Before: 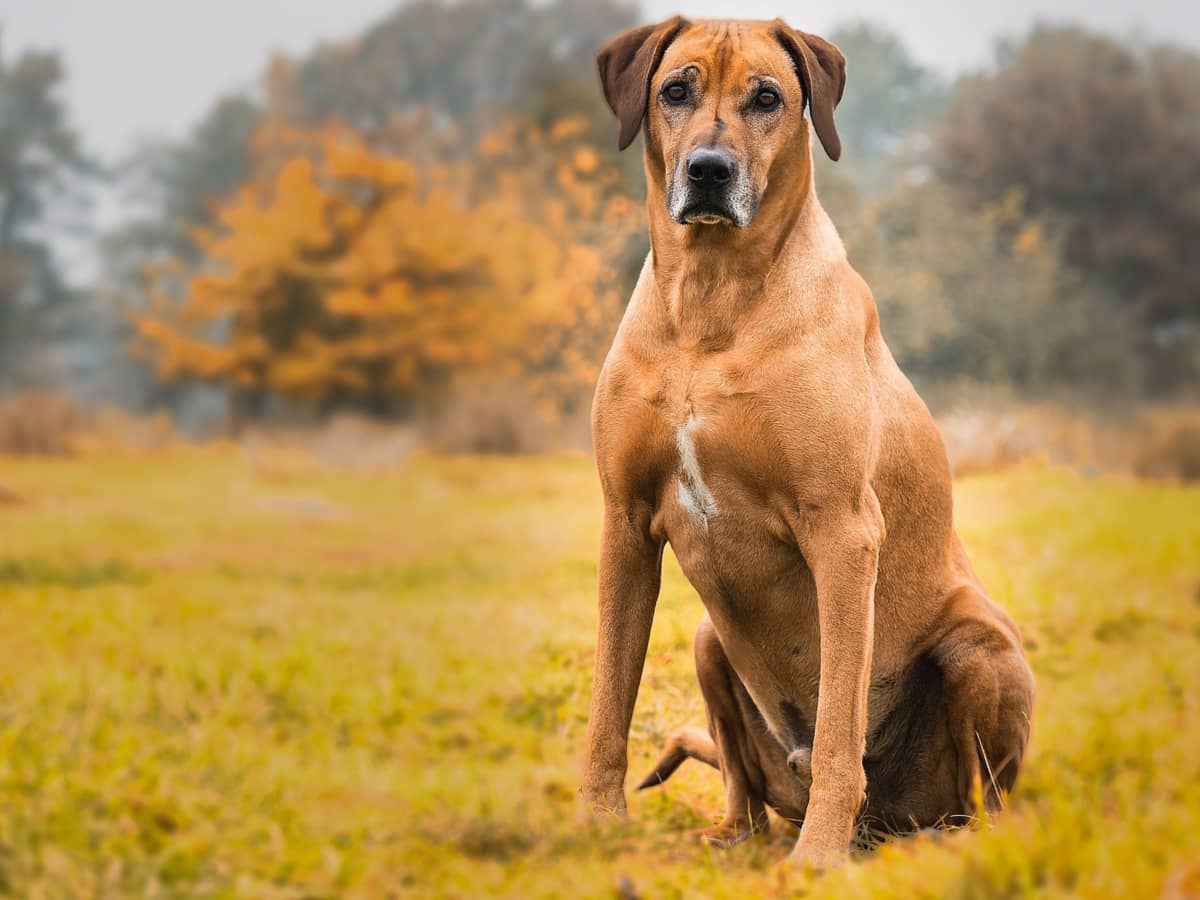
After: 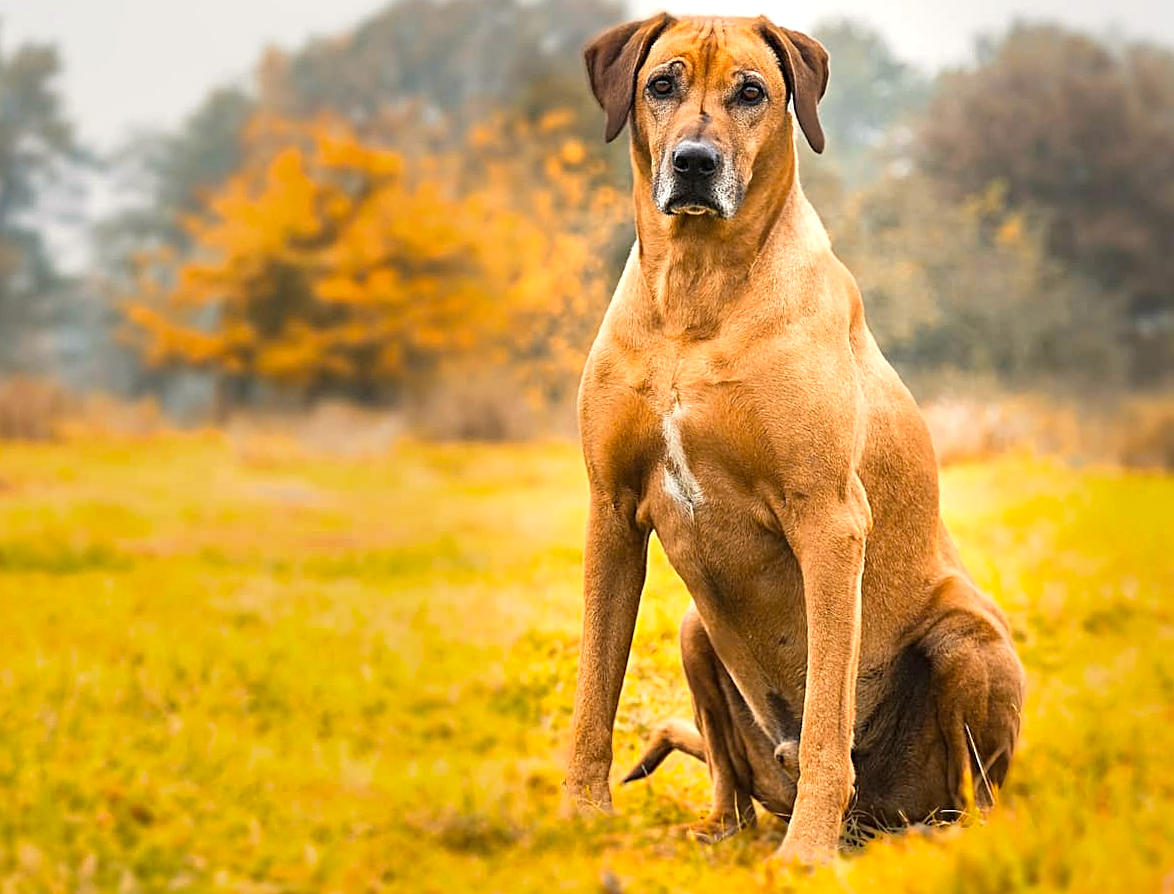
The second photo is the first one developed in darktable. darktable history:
sharpen: radius 2.767
rotate and perspective: rotation 0.226°, lens shift (vertical) -0.042, crop left 0.023, crop right 0.982, crop top 0.006, crop bottom 0.994
color calibration: output colorfulness [0, 0.315, 0, 0], x 0.341, y 0.355, temperature 5166 K
exposure: exposure 0.376 EV, compensate highlight preservation false
